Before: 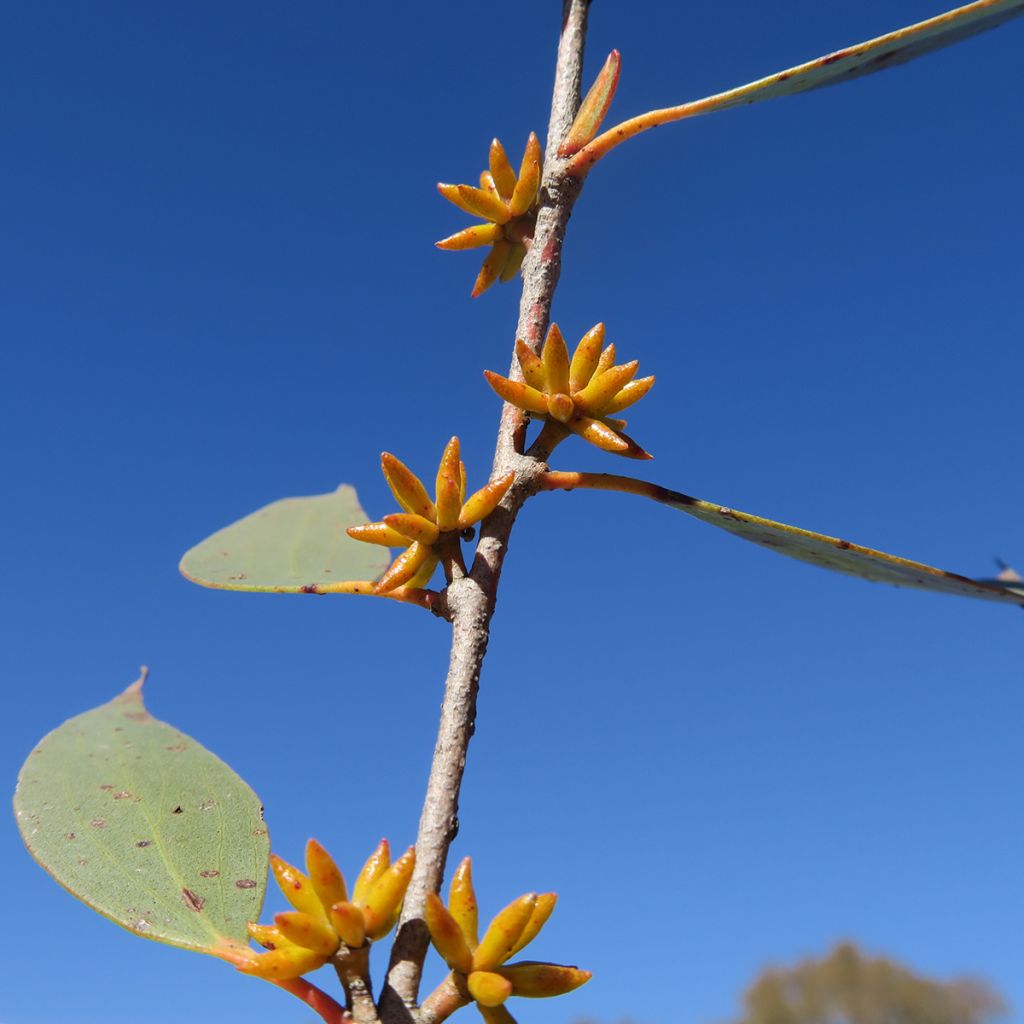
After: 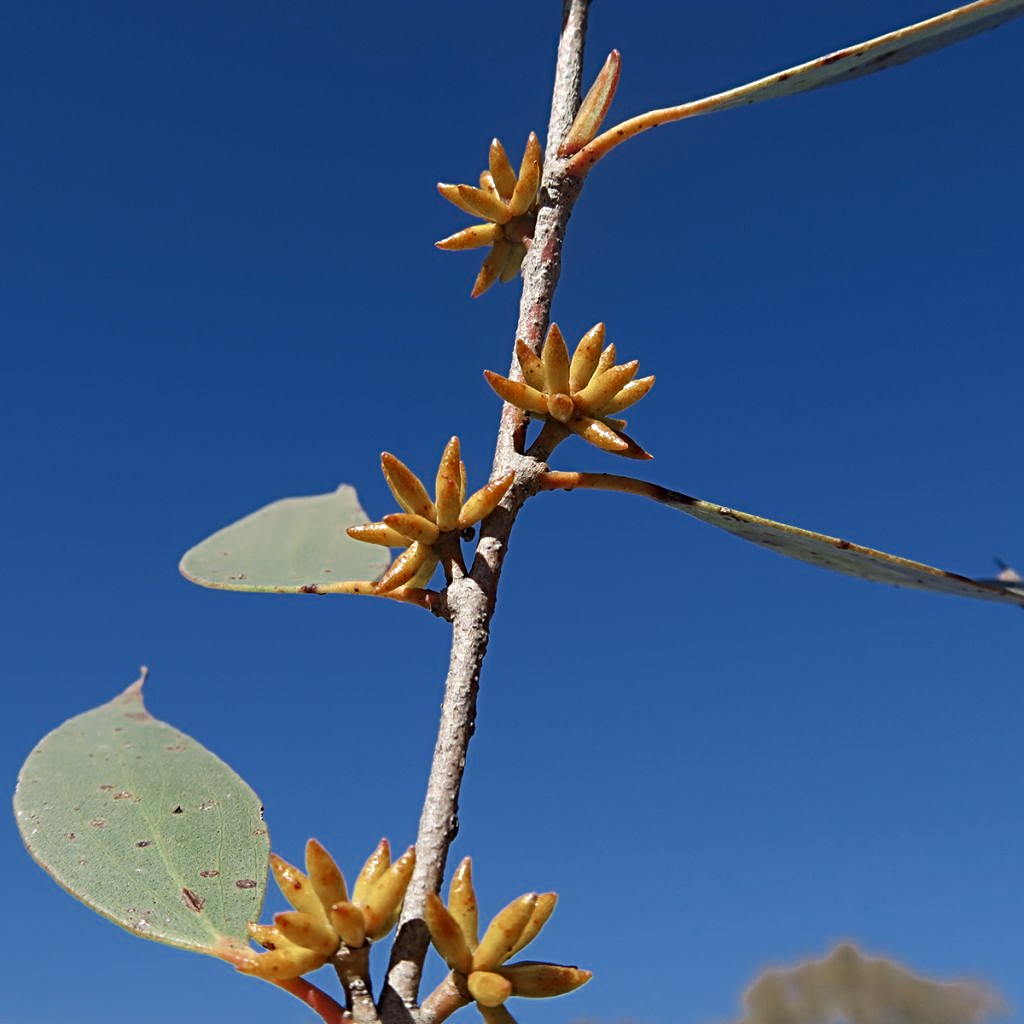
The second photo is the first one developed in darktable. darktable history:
sharpen: radius 3.986
color zones: curves: ch0 [(0, 0.5) (0.125, 0.4) (0.25, 0.5) (0.375, 0.4) (0.5, 0.4) (0.625, 0.35) (0.75, 0.35) (0.875, 0.5)]; ch1 [(0, 0.35) (0.125, 0.45) (0.25, 0.35) (0.375, 0.35) (0.5, 0.35) (0.625, 0.35) (0.75, 0.45) (0.875, 0.35)]; ch2 [(0, 0.6) (0.125, 0.5) (0.25, 0.5) (0.375, 0.6) (0.5, 0.6) (0.625, 0.5) (0.75, 0.5) (0.875, 0.5)]
